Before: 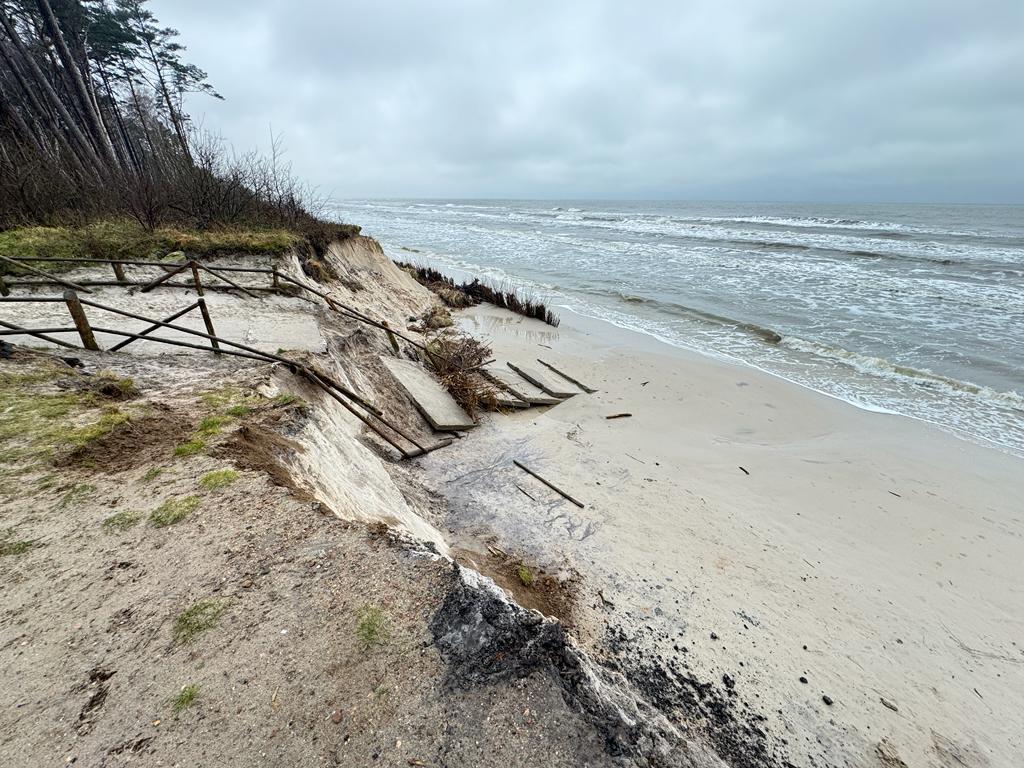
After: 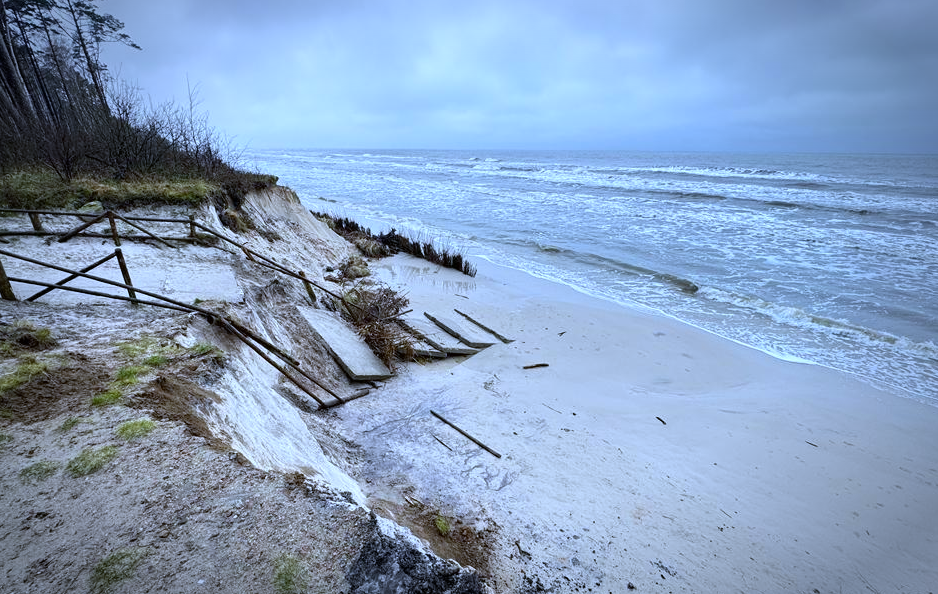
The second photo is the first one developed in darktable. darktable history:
tone equalizer: on, module defaults
white balance: red 0.871, blue 1.249
vignetting: fall-off start 70.97%, brightness -0.584, saturation -0.118, width/height ratio 1.333
crop: left 8.155%, top 6.611%, bottom 15.385%
